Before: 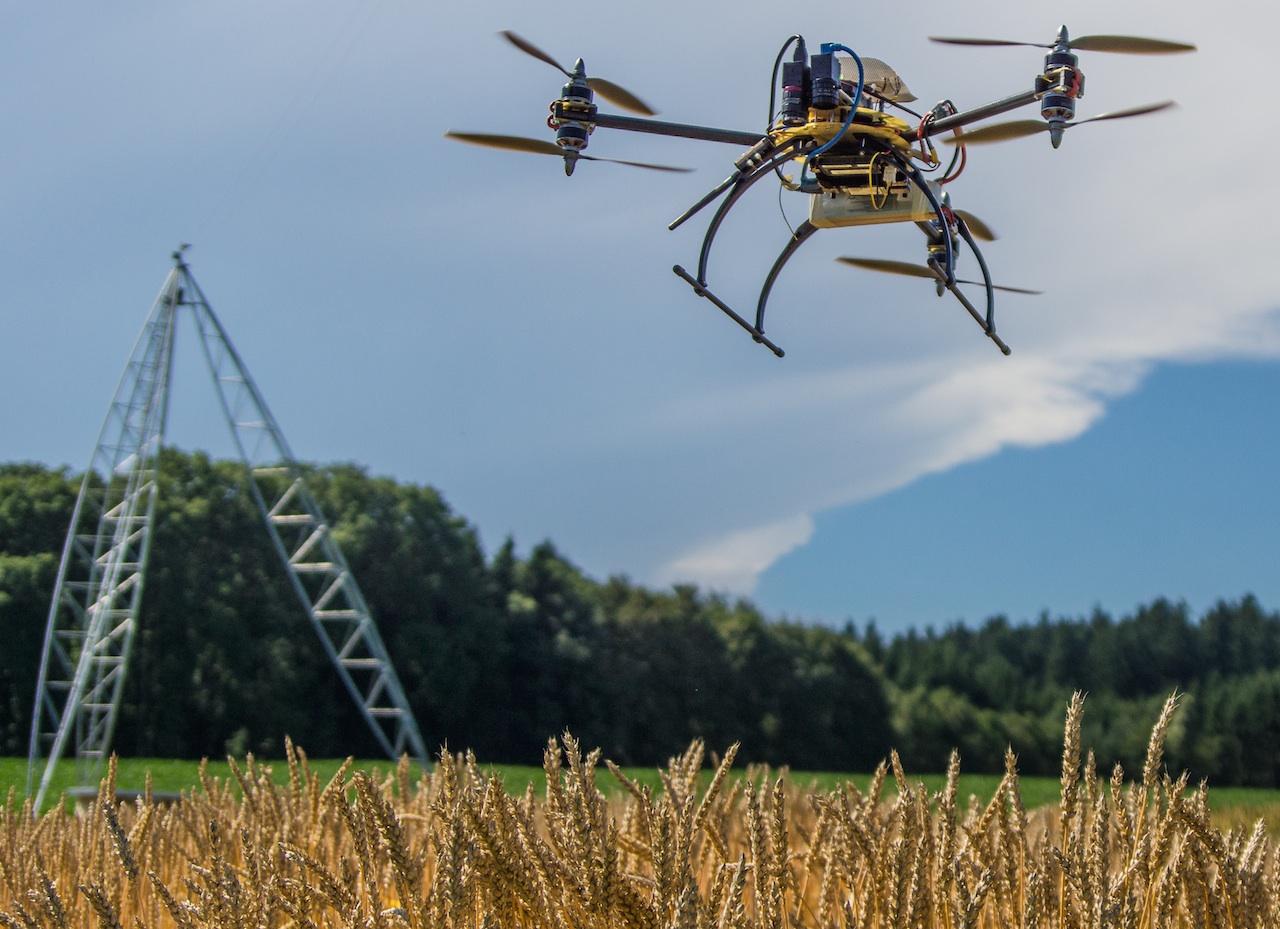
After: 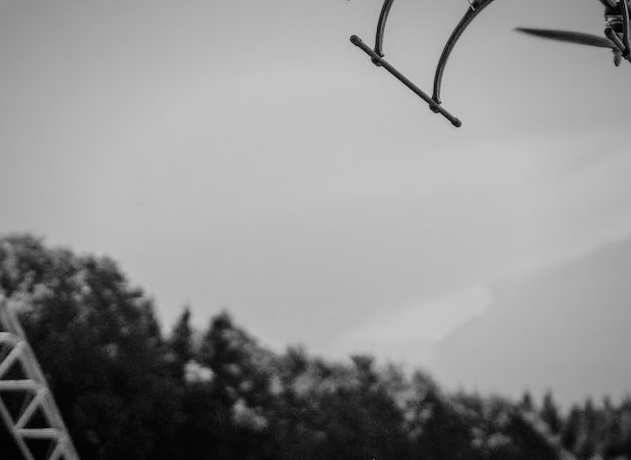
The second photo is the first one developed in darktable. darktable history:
tone curve: curves: ch0 [(0, 0) (0.049, 0.01) (0.154, 0.081) (0.491, 0.519) (0.748, 0.765) (1, 0.919)]; ch1 [(0, 0) (0.172, 0.123) (0.317, 0.272) (0.401, 0.422) (0.499, 0.497) (0.531, 0.54) (0.615, 0.603) (0.741, 0.783) (1, 1)]; ch2 [(0, 0) (0.411, 0.424) (0.483, 0.478) (0.544, 0.56) (0.686, 0.638) (1, 1)], preserve colors none
exposure: black level correction 0, exposure 0.596 EV, compensate exposure bias true, compensate highlight preservation false
crop: left 25.267%, top 24.859%, right 25.396%, bottom 25.535%
color calibration: output gray [0.21, 0.42, 0.37, 0], illuminant as shot in camera, x 0.37, y 0.382, temperature 4314.17 K
local contrast: detail 109%
filmic rgb: black relative exposure -7.98 EV, white relative exposure 4.04 EV, hardness 4.18
vignetting: fall-off start 67.87%, fall-off radius 67.76%, automatic ratio true
